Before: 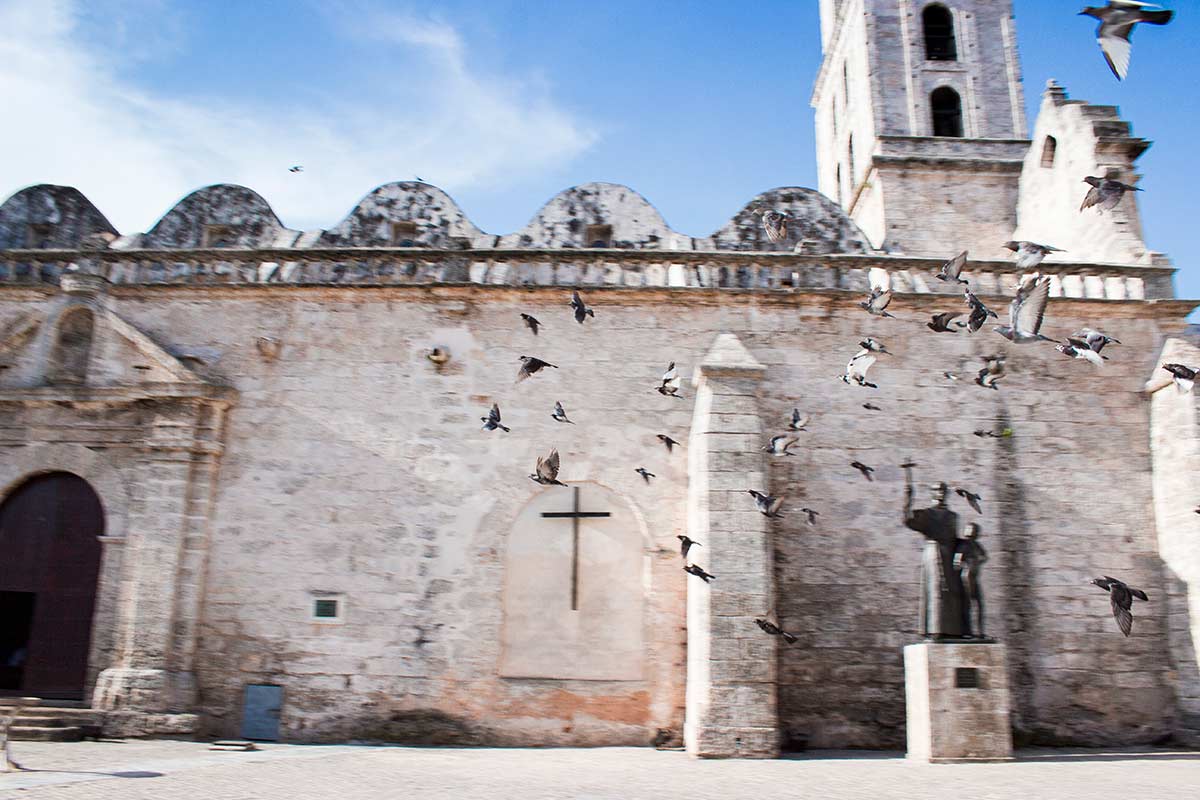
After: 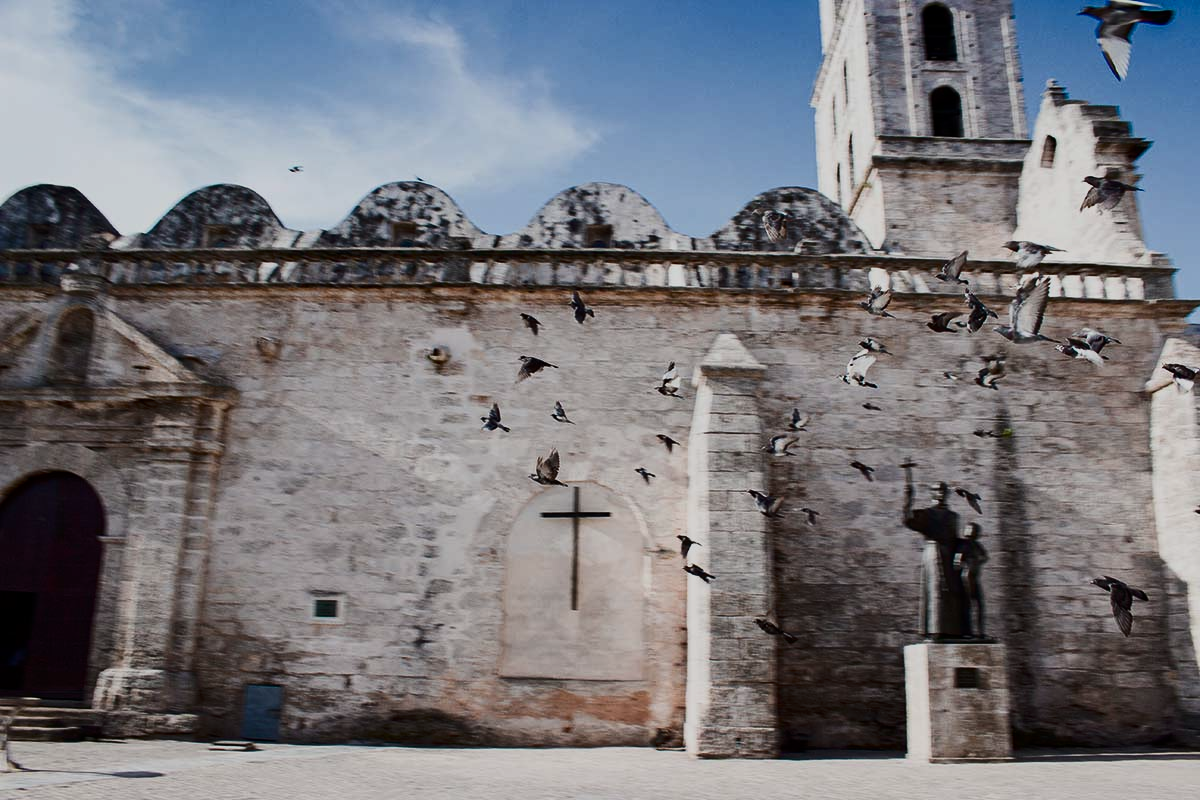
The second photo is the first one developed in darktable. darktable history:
contrast brightness saturation: contrast 0.28
exposure: exposure -1 EV, compensate highlight preservation false
